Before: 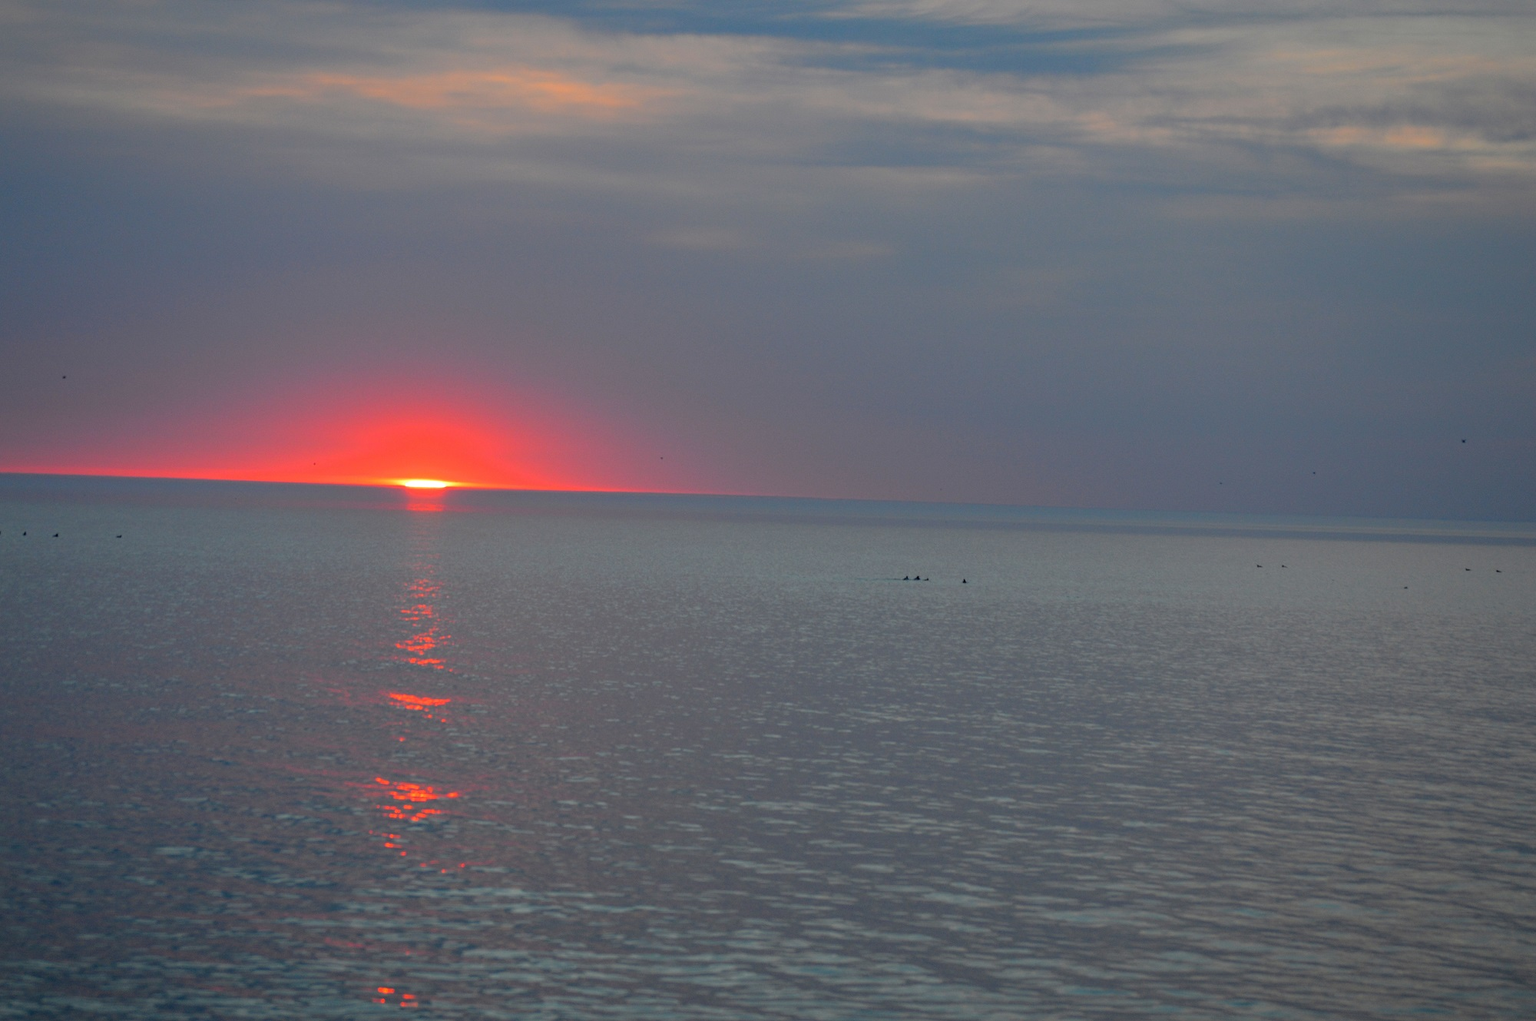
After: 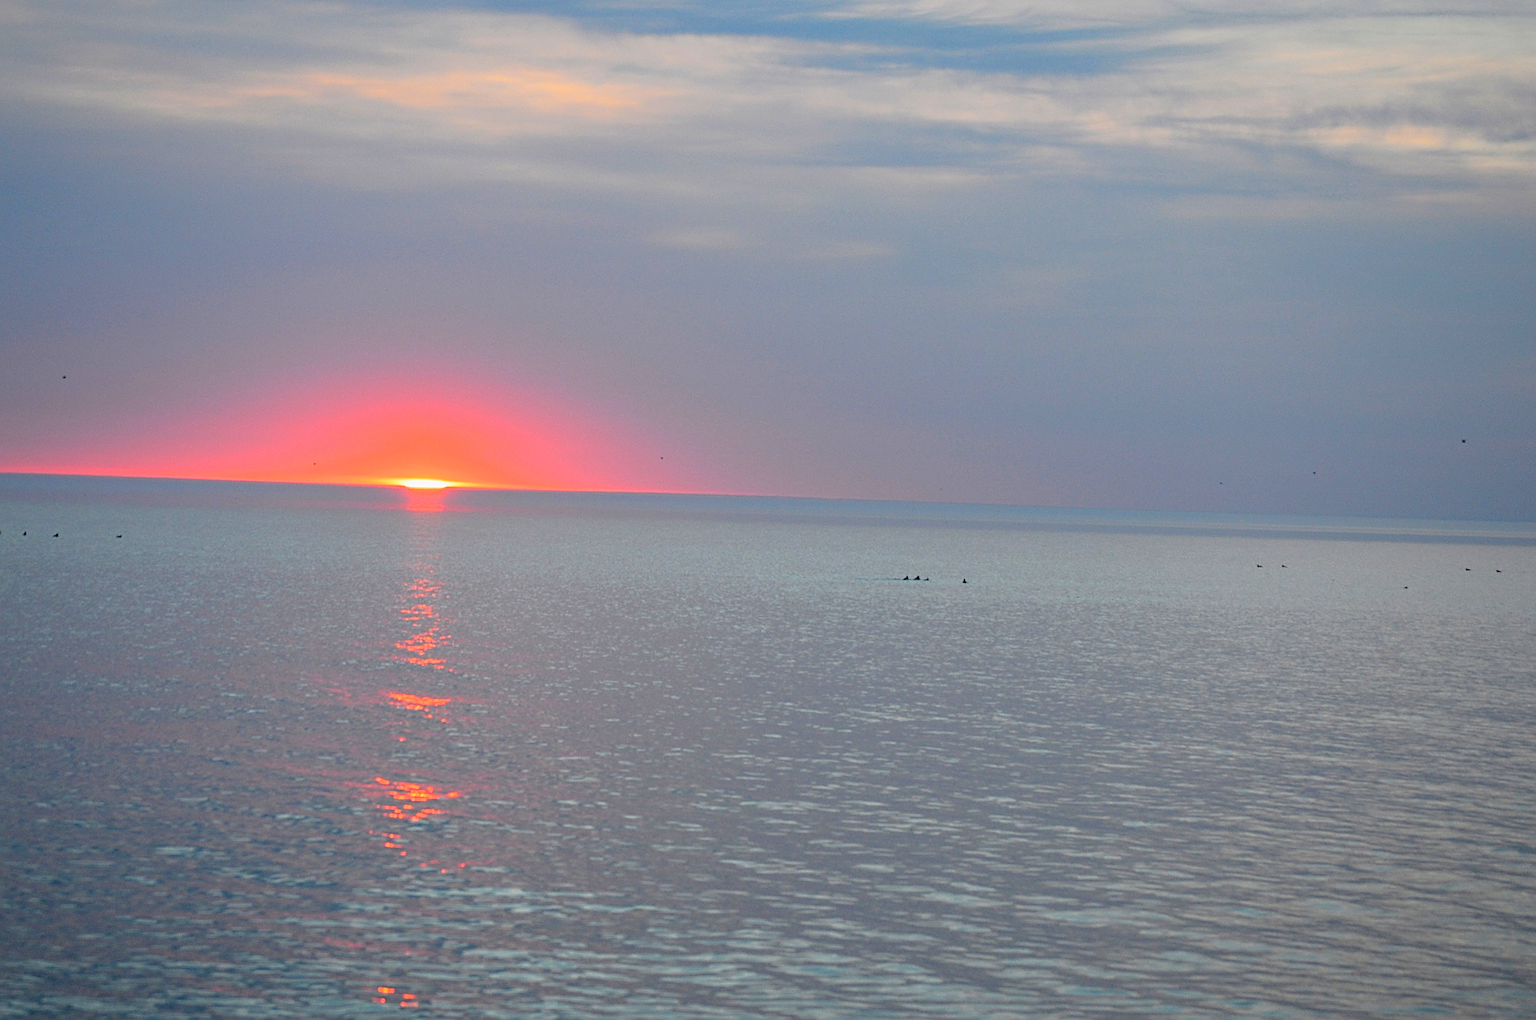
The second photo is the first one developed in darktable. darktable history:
exposure: exposure 0.379 EV, compensate highlight preservation false
sharpen: on, module defaults
base curve: curves: ch0 [(0, 0) (0.088, 0.125) (0.176, 0.251) (0.354, 0.501) (0.613, 0.749) (1, 0.877)], preserve colors none
